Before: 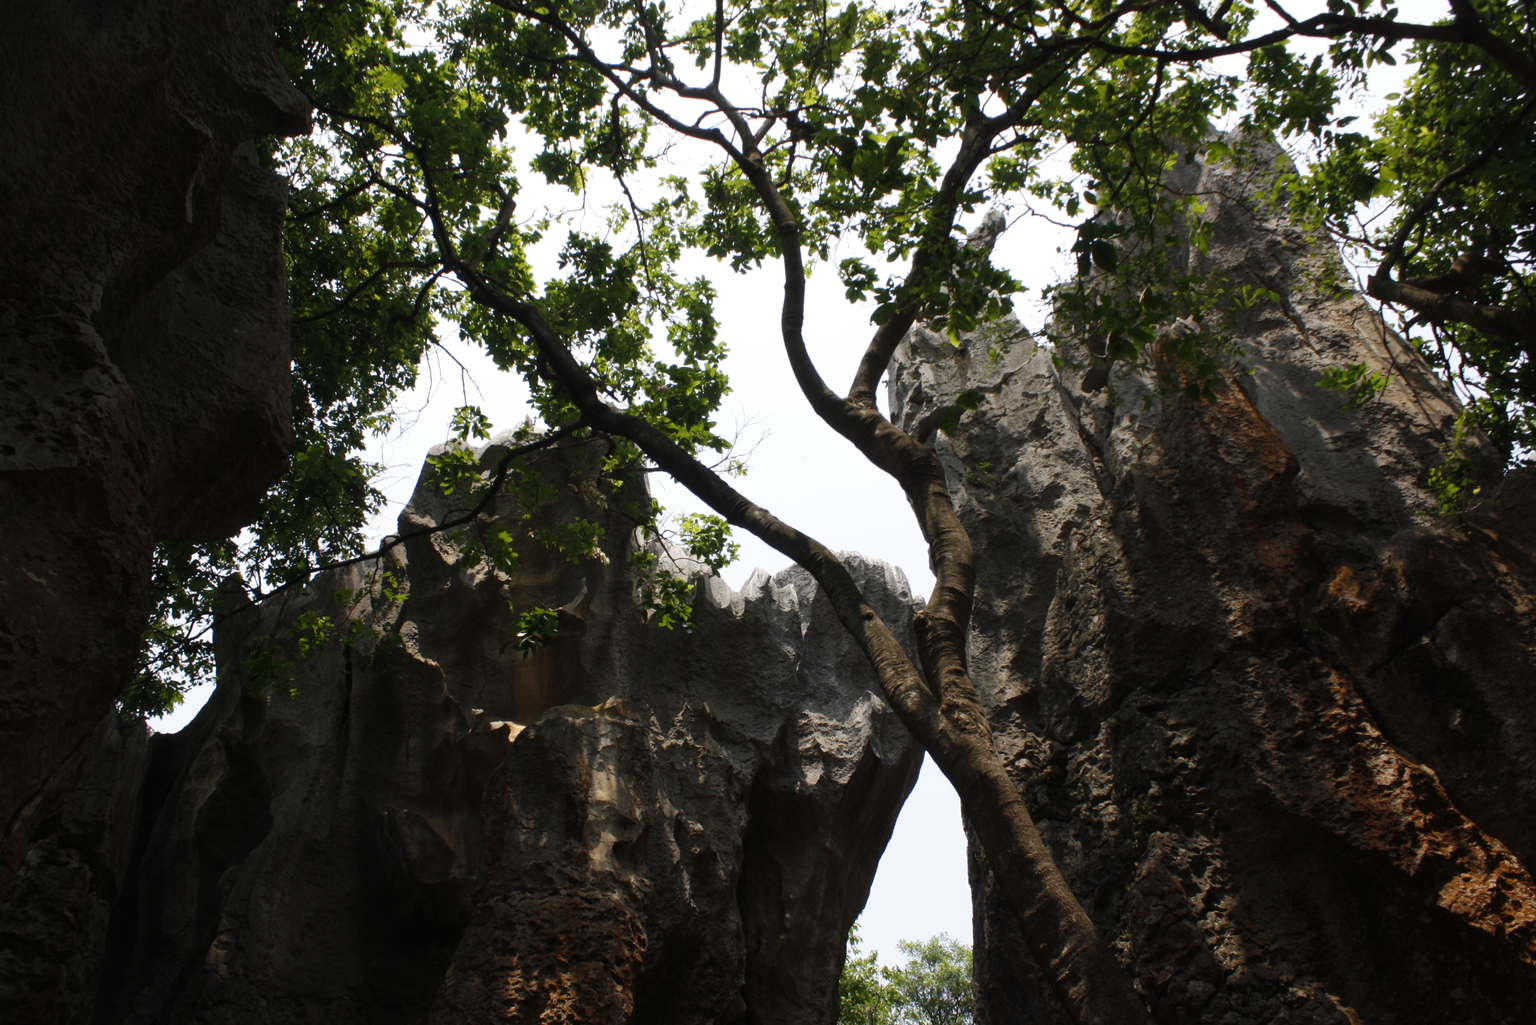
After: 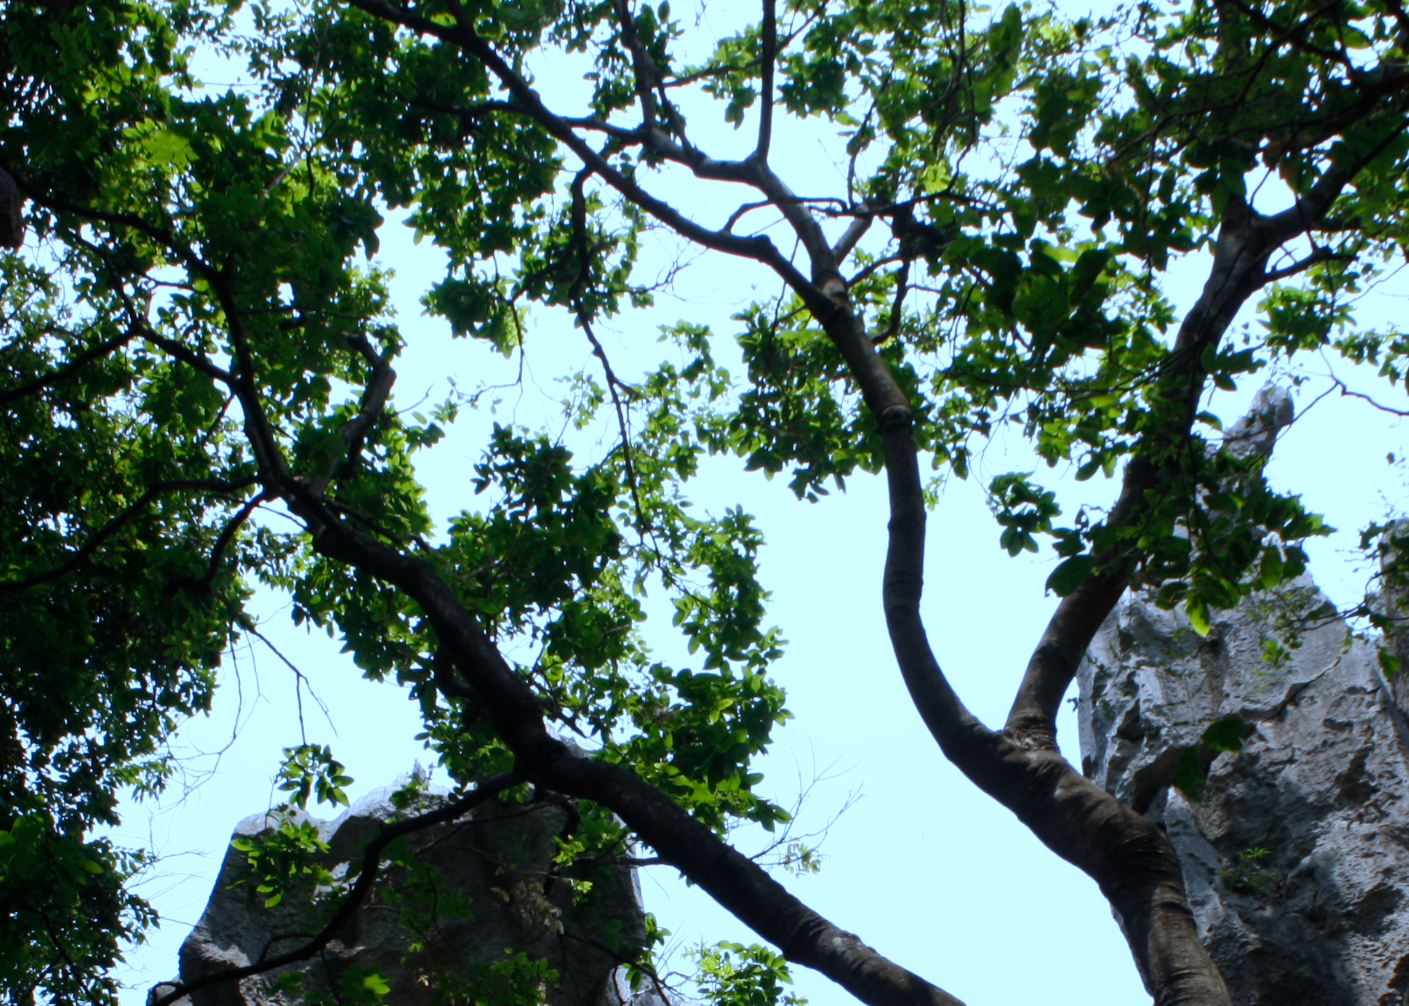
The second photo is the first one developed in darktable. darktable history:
crop: left 19.556%, right 30.401%, bottom 46.458%
white balance: red 0.871, blue 1.249
